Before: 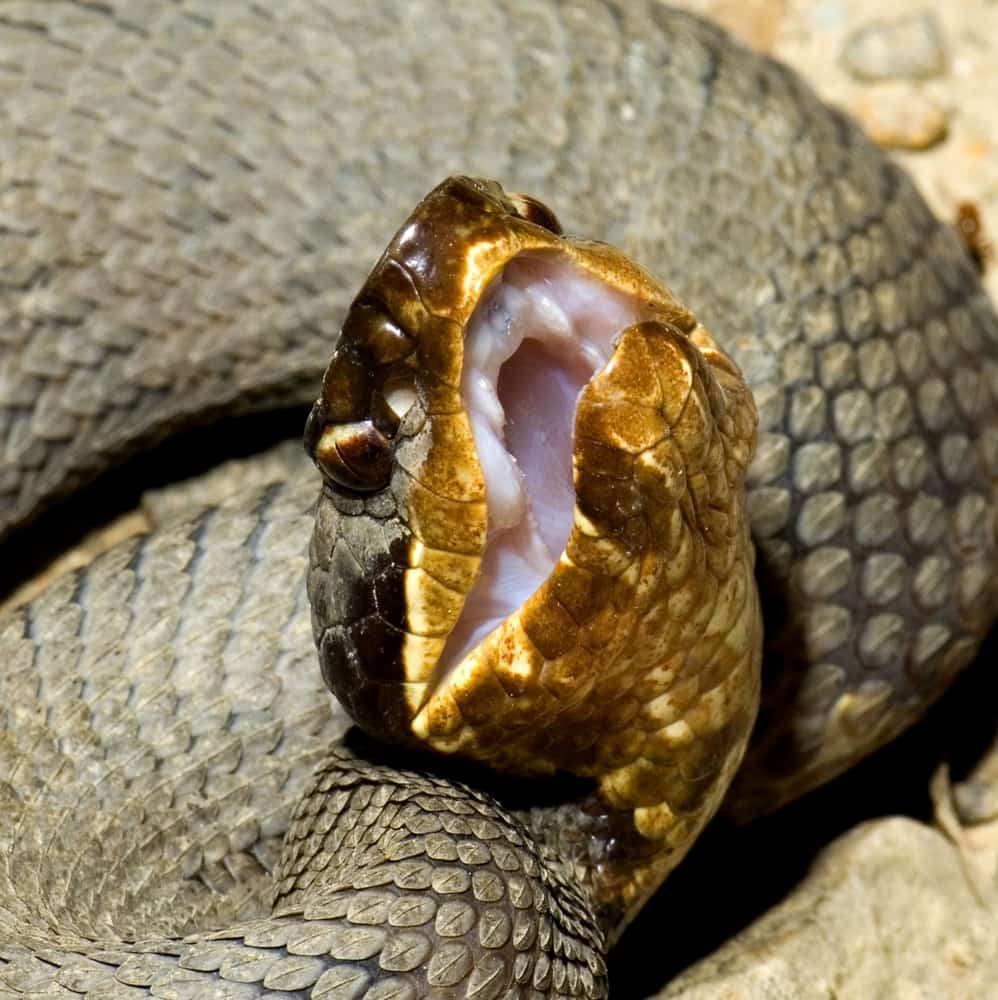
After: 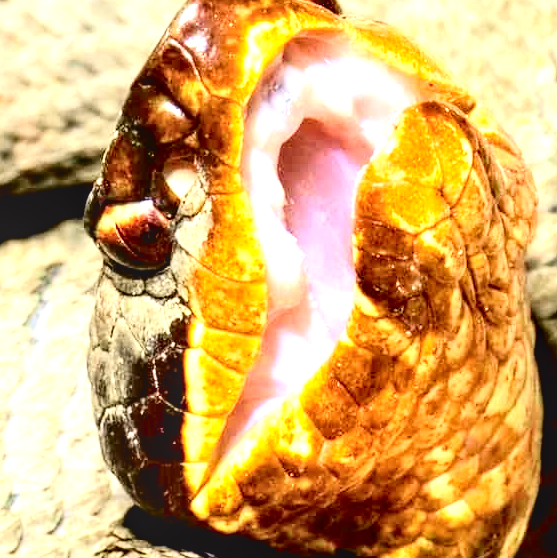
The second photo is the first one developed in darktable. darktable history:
crop and rotate: left 22.13%, top 22.054%, right 22.026%, bottom 22.102%
local contrast: on, module defaults
exposure: black level correction 0, exposure 1.9 EV, compensate highlight preservation false
tone curve: curves: ch0 [(0, 0.011) (0.053, 0.026) (0.174, 0.115) (0.398, 0.444) (0.673, 0.775) (0.829, 0.906) (0.991, 0.981)]; ch1 [(0, 0) (0.264, 0.22) (0.407, 0.373) (0.463, 0.457) (0.492, 0.501) (0.512, 0.513) (0.54, 0.543) (0.585, 0.617) (0.659, 0.686) (0.78, 0.8) (1, 1)]; ch2 [(0, 0) (0.438, 0.449) (0.473, 0.469) (0.503, 0.5) (0.523, 0.534) (0.562, 0.591) (0.612, 0.627) (0.701, 0.707) (1, 1)], color space Lab, independent channels, preserve colors none
